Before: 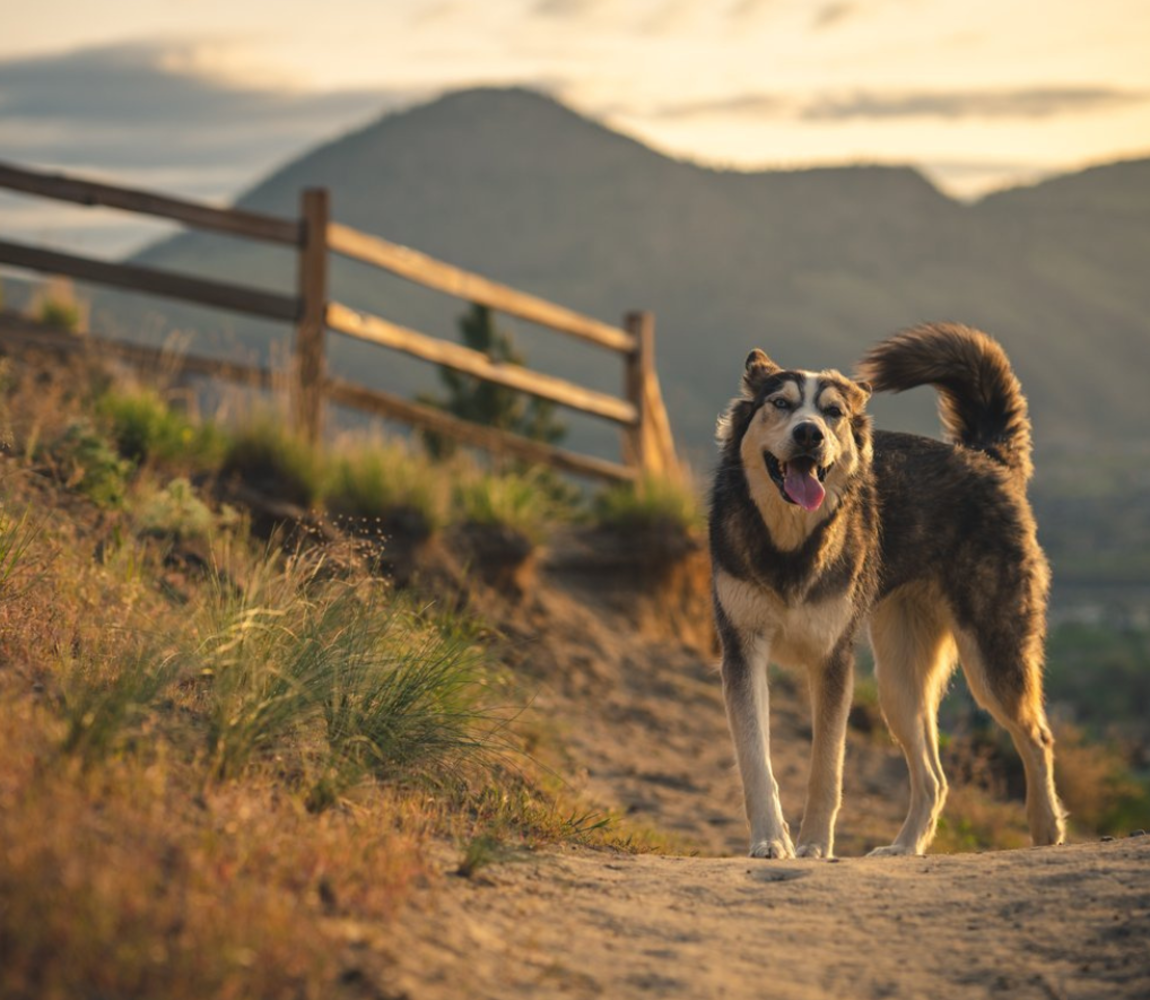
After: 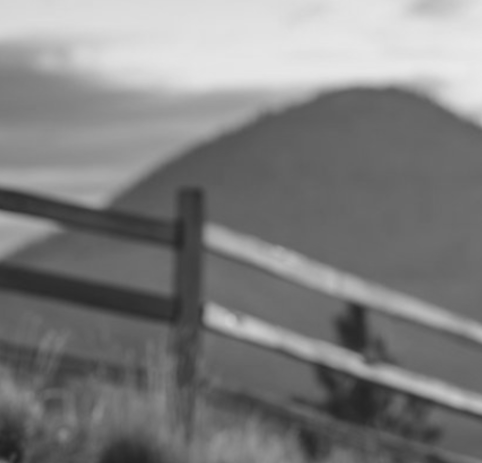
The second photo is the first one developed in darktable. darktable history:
crop and rotate: left 10.817%, top 0.062%, right 47.194%, bottom 53.626%
monochrome: a 26.22, b 42.67, size 0.8
